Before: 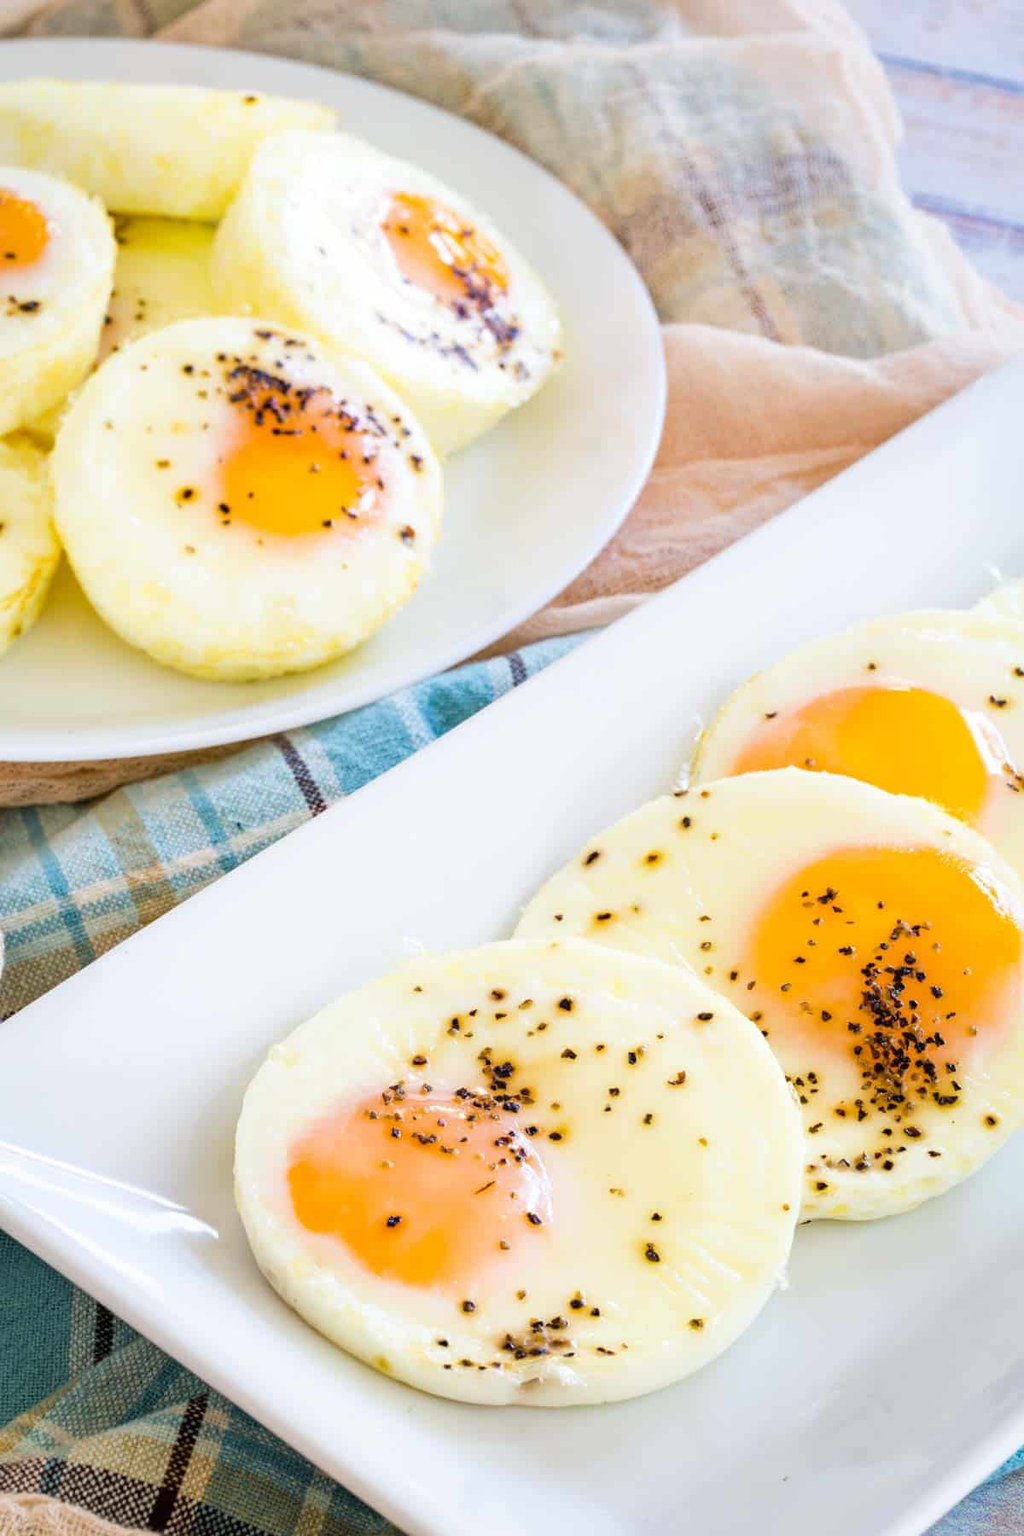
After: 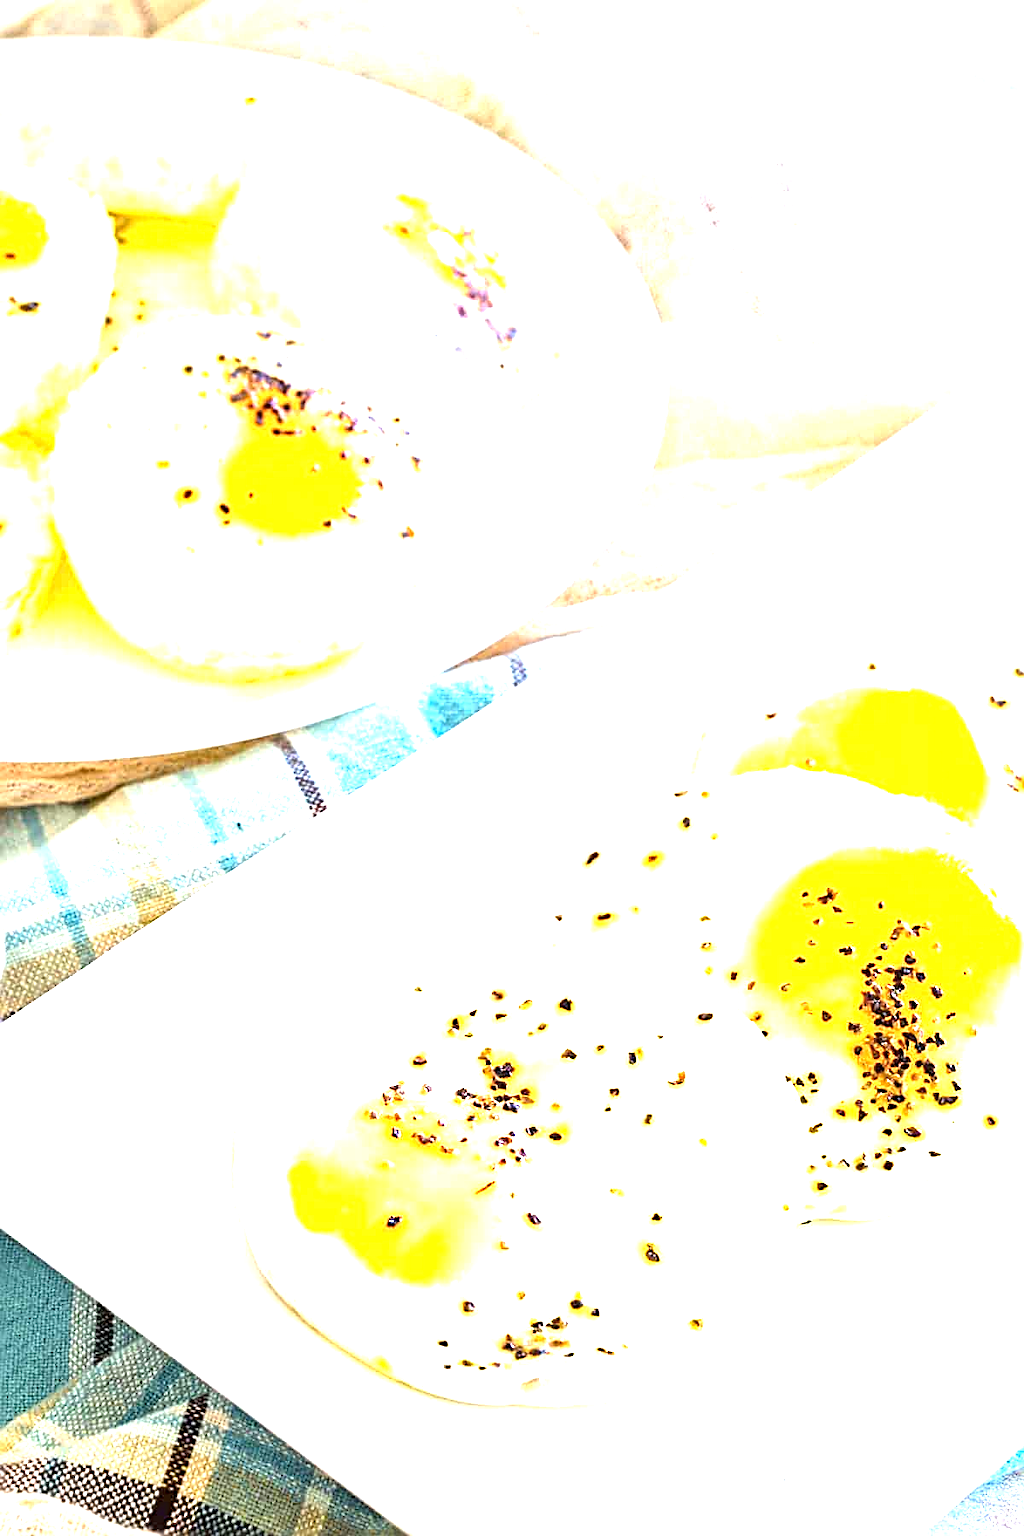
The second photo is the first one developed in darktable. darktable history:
exposure: black level correction 0, exposure 1.9 EV, compensate highlight preservation false
white balance: red 0.986, blue 1.01
sharpen: radius 2.676, amount 0.669
